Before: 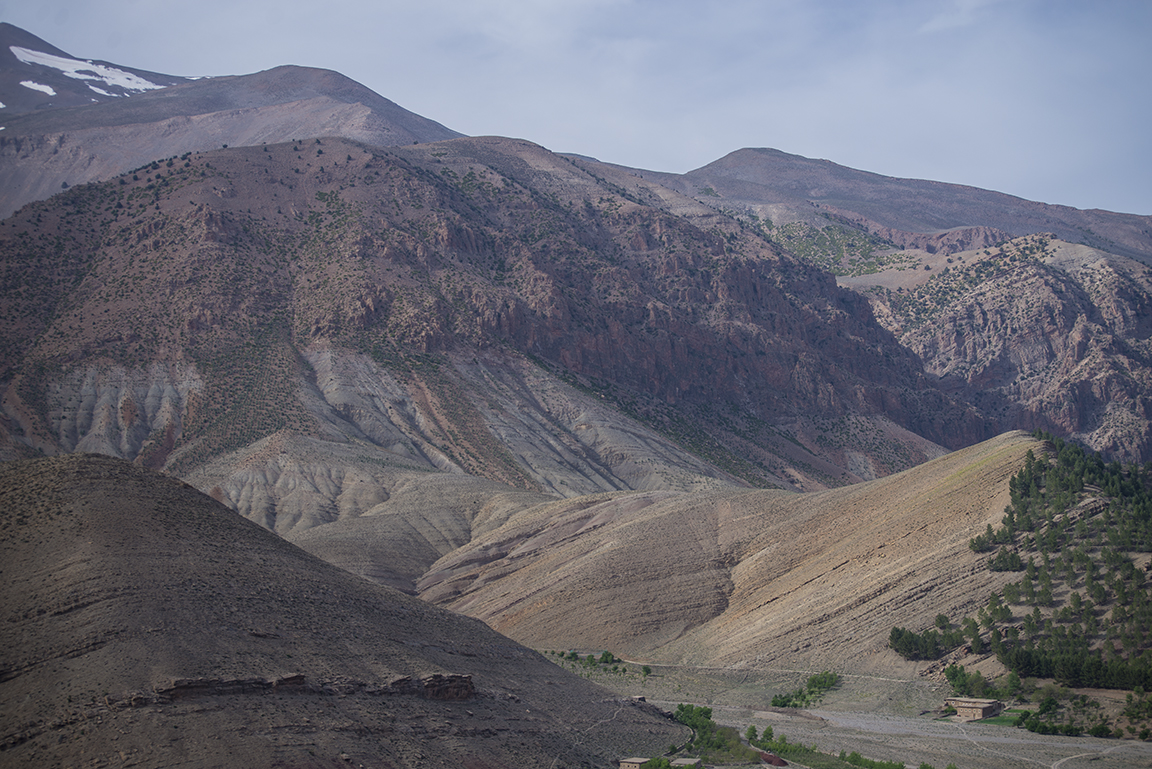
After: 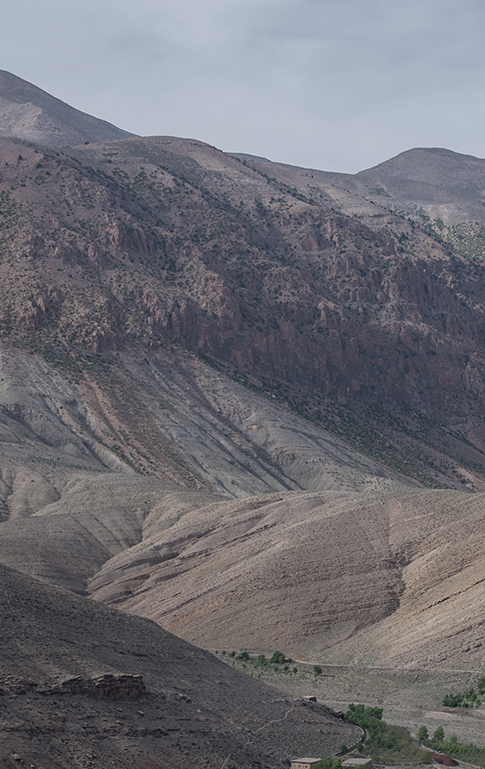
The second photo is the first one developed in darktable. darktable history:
contrast brightness saturation: contrast -0.05, saturation -0.41
crop: left 28.583%, right 29.231%
